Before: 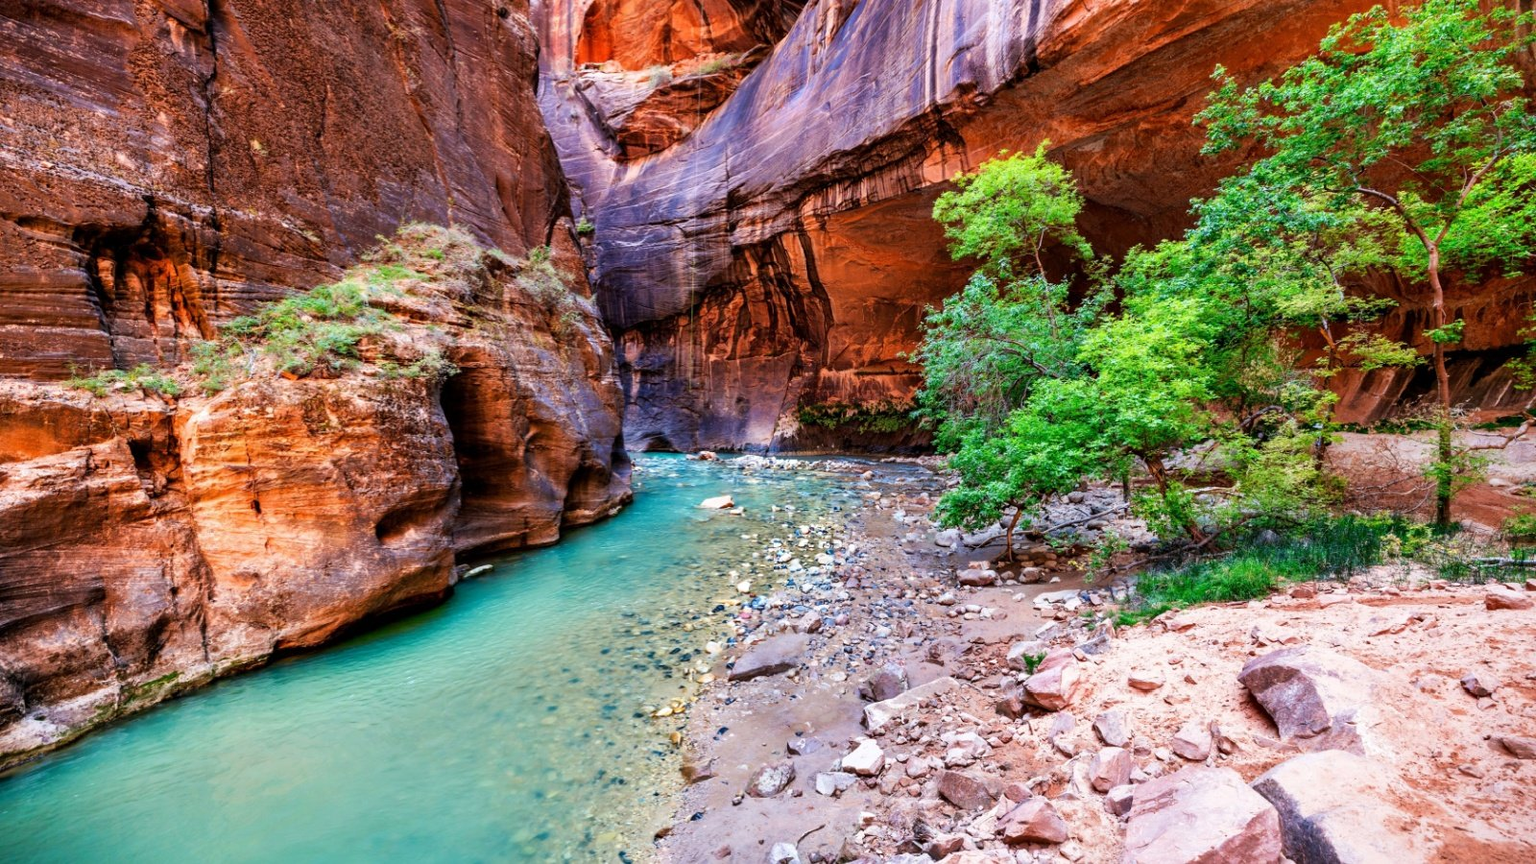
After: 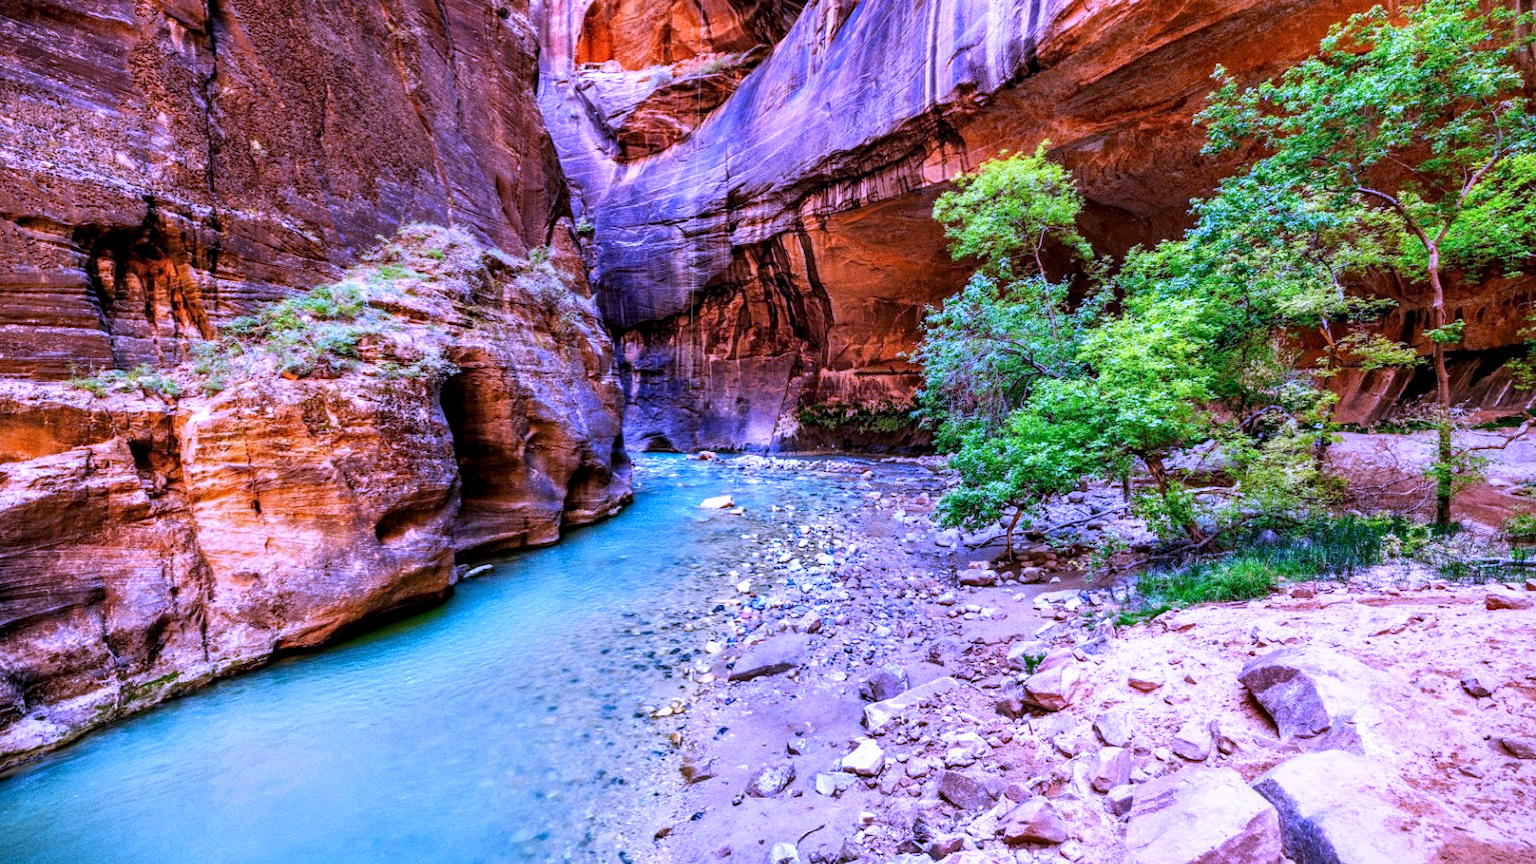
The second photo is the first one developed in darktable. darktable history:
local contrast: on, module defaults
grain: coarseness 0.47 ISO
white balance: red 0.98, blue 1.61
